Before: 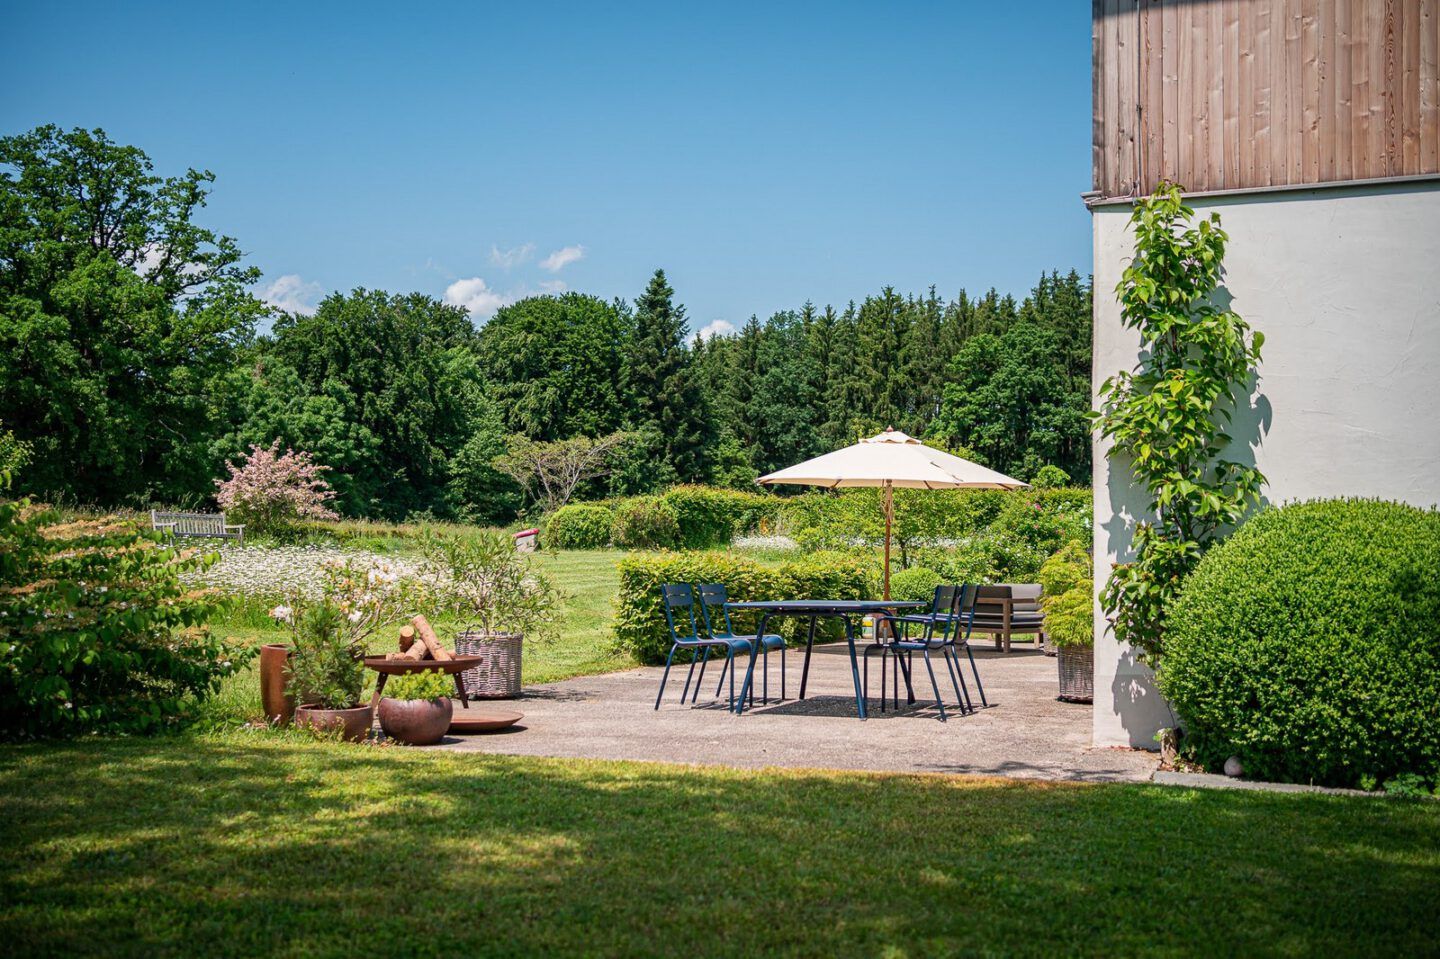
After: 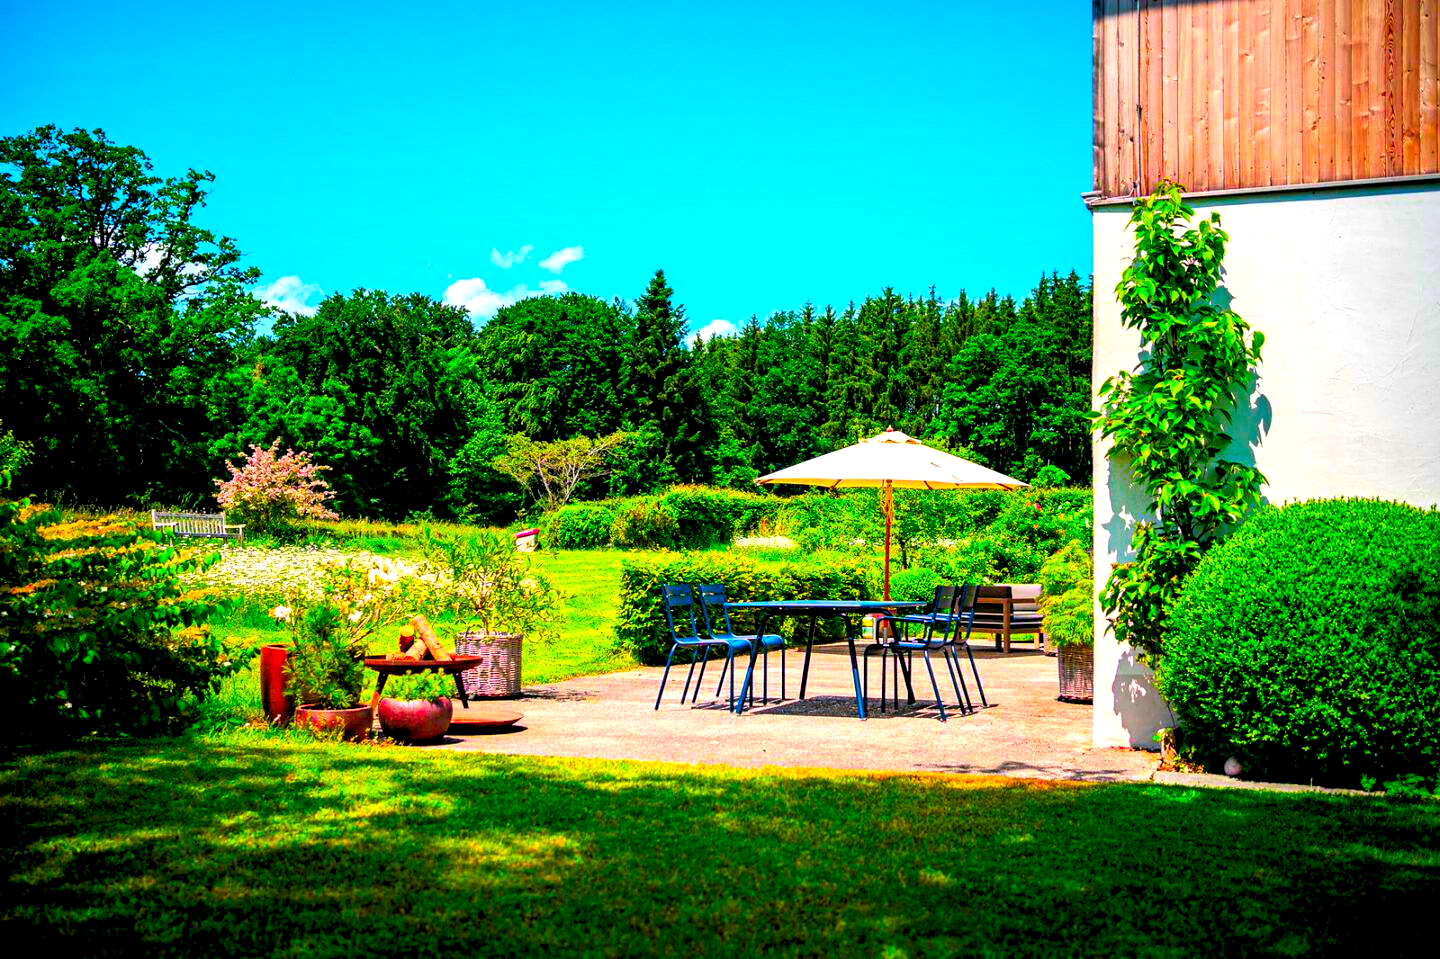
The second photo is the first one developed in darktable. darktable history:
tone equalizer: -8 EV -0.75 EV, -7 EV -0.7 EV, -6 EV -0.6 EV, -5 EV -0.4 EV, -3 EV 0.4 EV, -2 EV 0.6 EV, -1 EV 0.7 EV, +0 EV 0.75 EV, edges refinement/feathering 500, mask exposure compensation -1.57 EV, preserve details no
color correction: saturation 3
rgb levels: levels [[0.013, 0.434, 0.89], [0, 0.5, 1], [0, 0.5, 1]]
